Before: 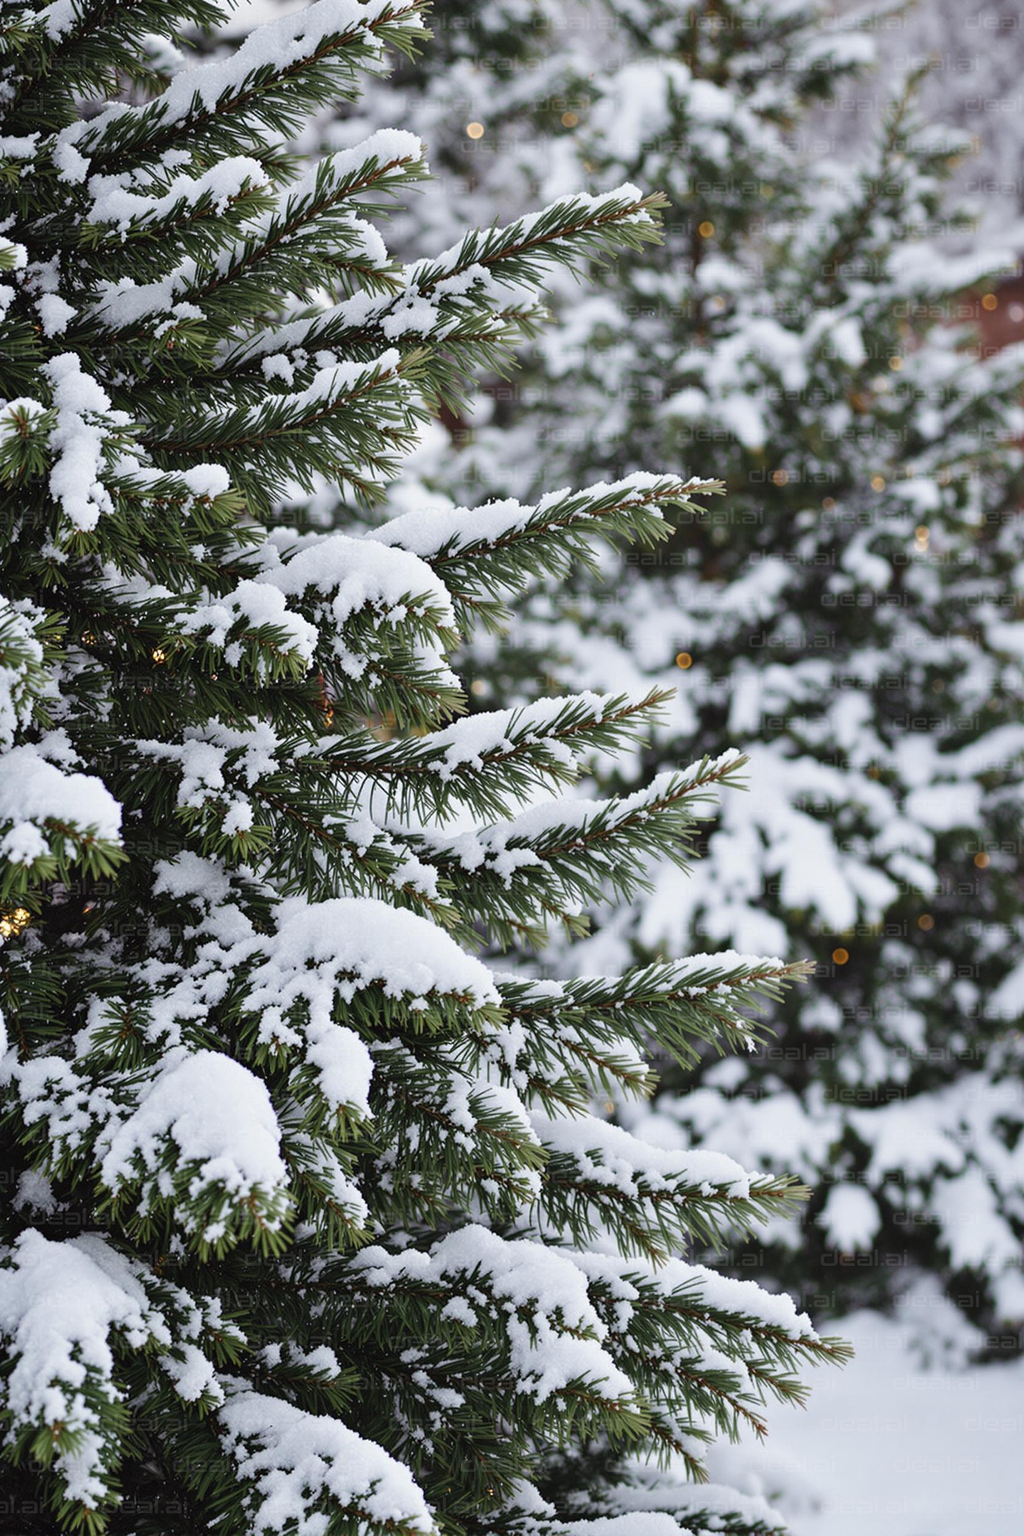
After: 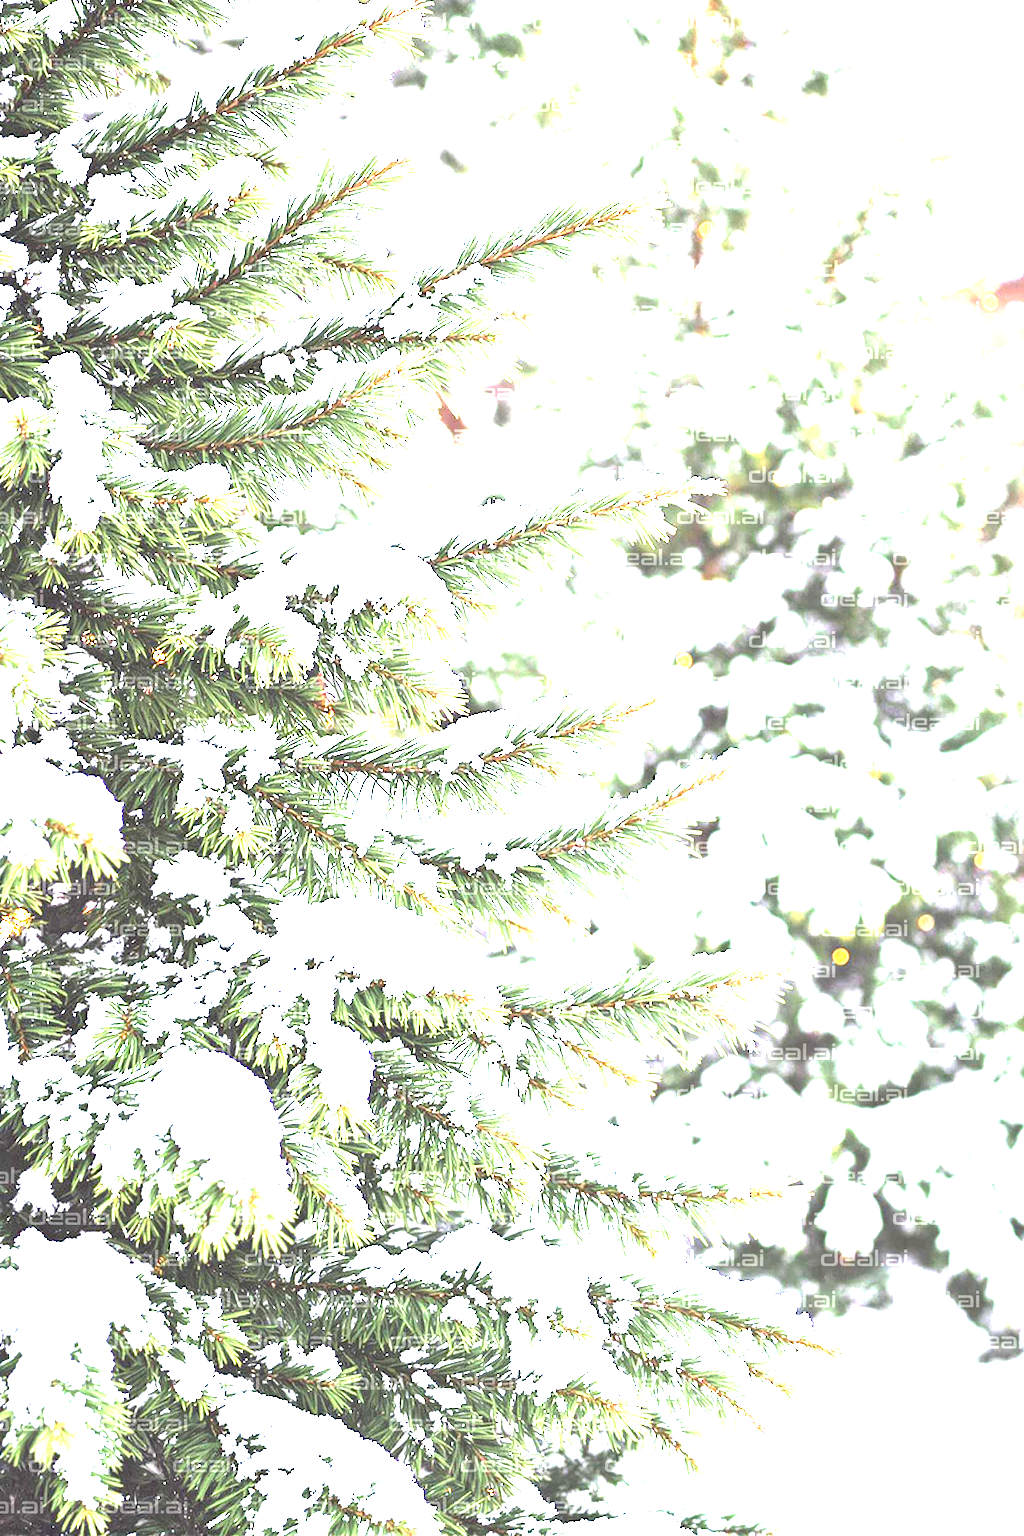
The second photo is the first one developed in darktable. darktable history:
local contrast: highlights 106%, shadows 98%, detail 120%, midtone range 0.2
exposure: black level correction 0, exposure 4.092 EV, compensate exposure bias true, compensate highlight preservation false
